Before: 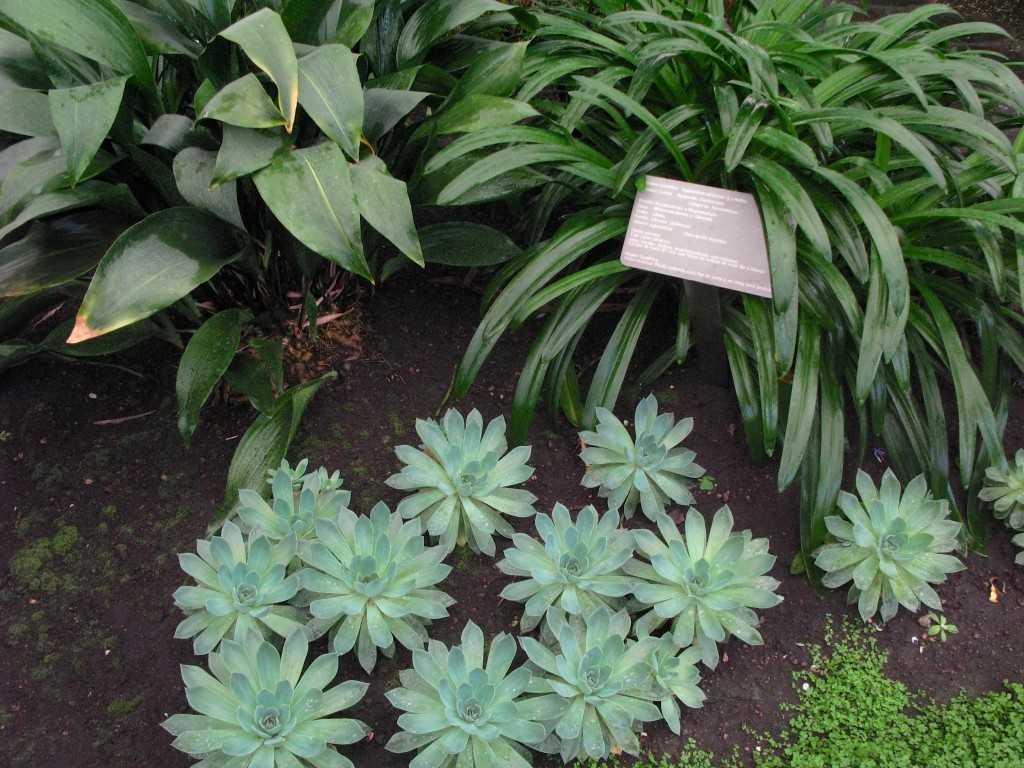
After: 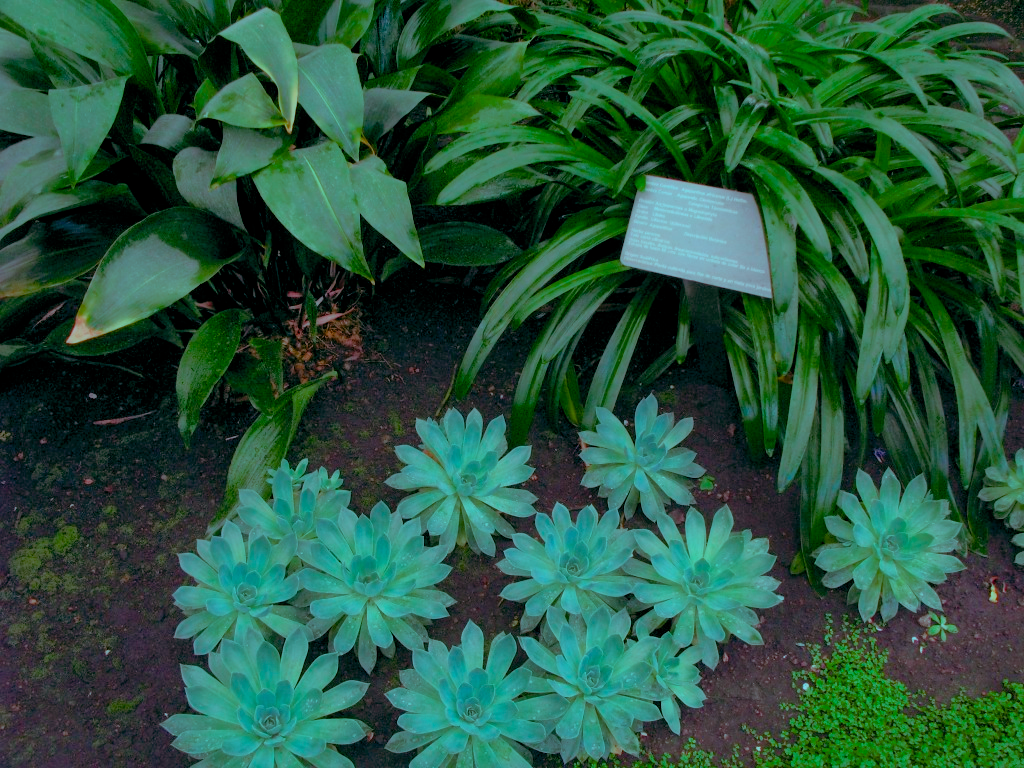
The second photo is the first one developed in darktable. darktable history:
color balance rgb: shadows lift › luminance -7.7%, shadows lift › chroma 2.13%, shadows lift › hue 165.27°, power › luminance -7.77%, power › chroma 1.34%, power › hue 330.55°, highlights gain › luminance -33.33%, highlights gain › chroma 5.68%, highlights gain › hue 217.2°, global offset › luminance -0.33%, global offset › chroma 0.11%, global offset › hue 165.27°, perceptual saturation grading › global saturation 27.72%, perceptual saturation grading › highlights -25%, perceptual saturation grading › mid-tones 25%, perceptual saturation grading › shadows 50%
shadows and highlights: on, module defaults
